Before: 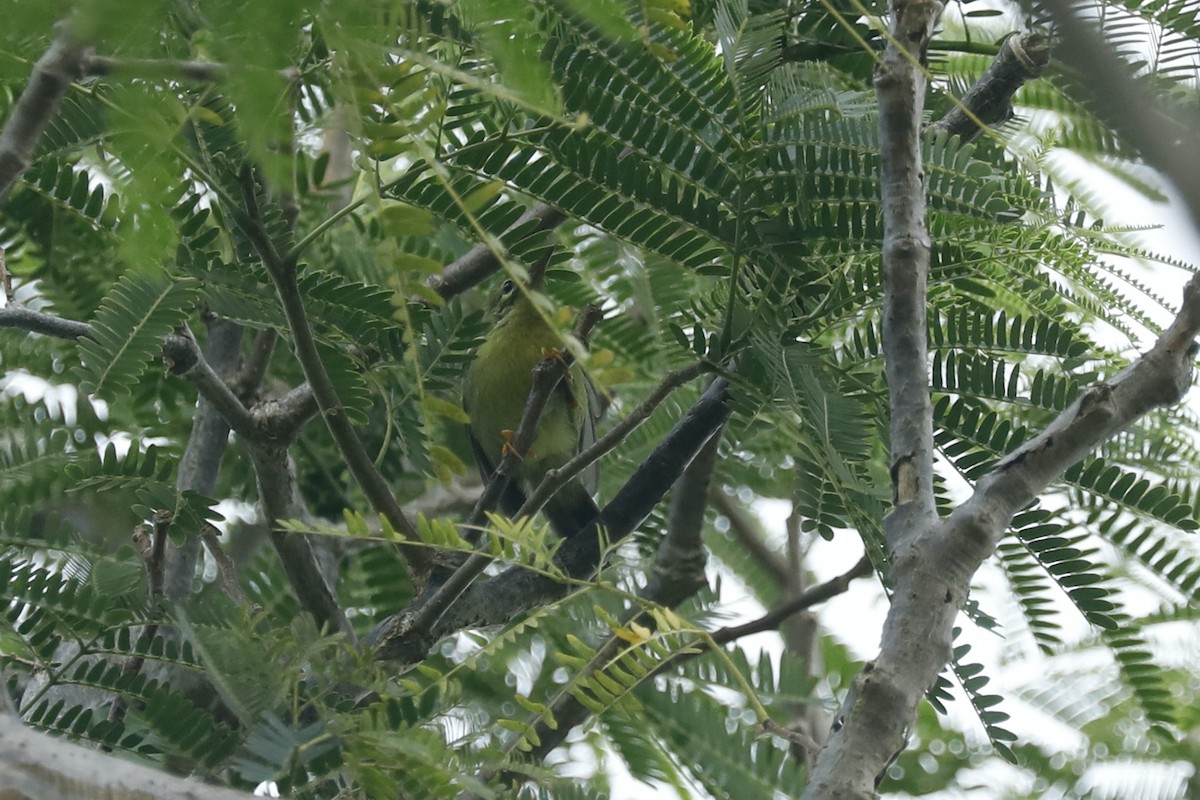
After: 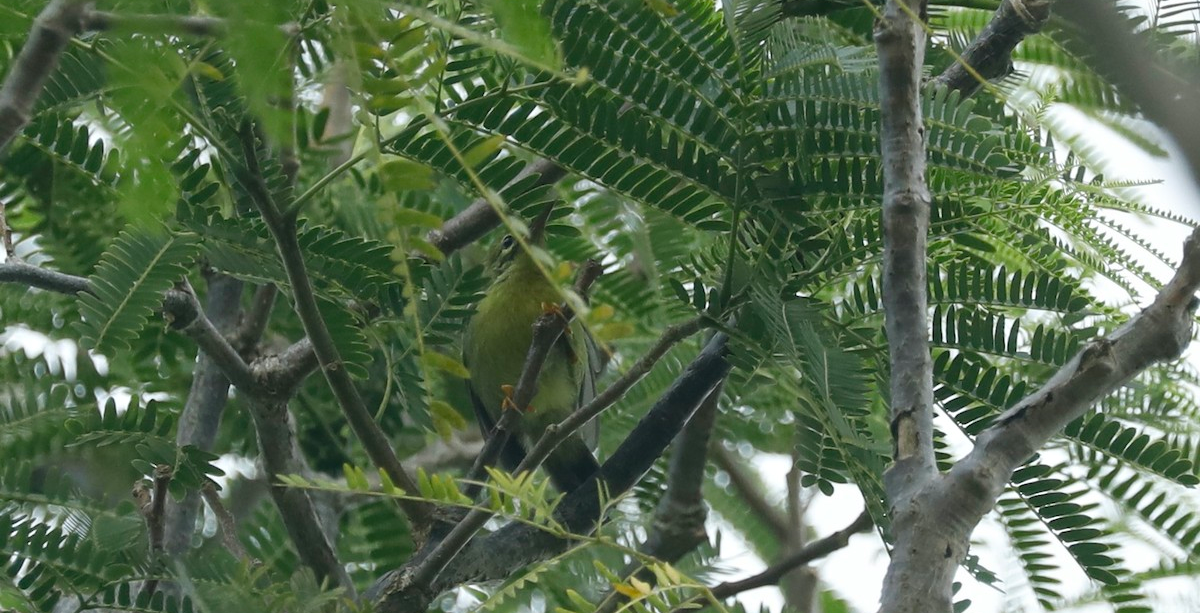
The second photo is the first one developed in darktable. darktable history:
tone equalizer: on, module defaults
crop: top 5.667%, bottom 17.637%
